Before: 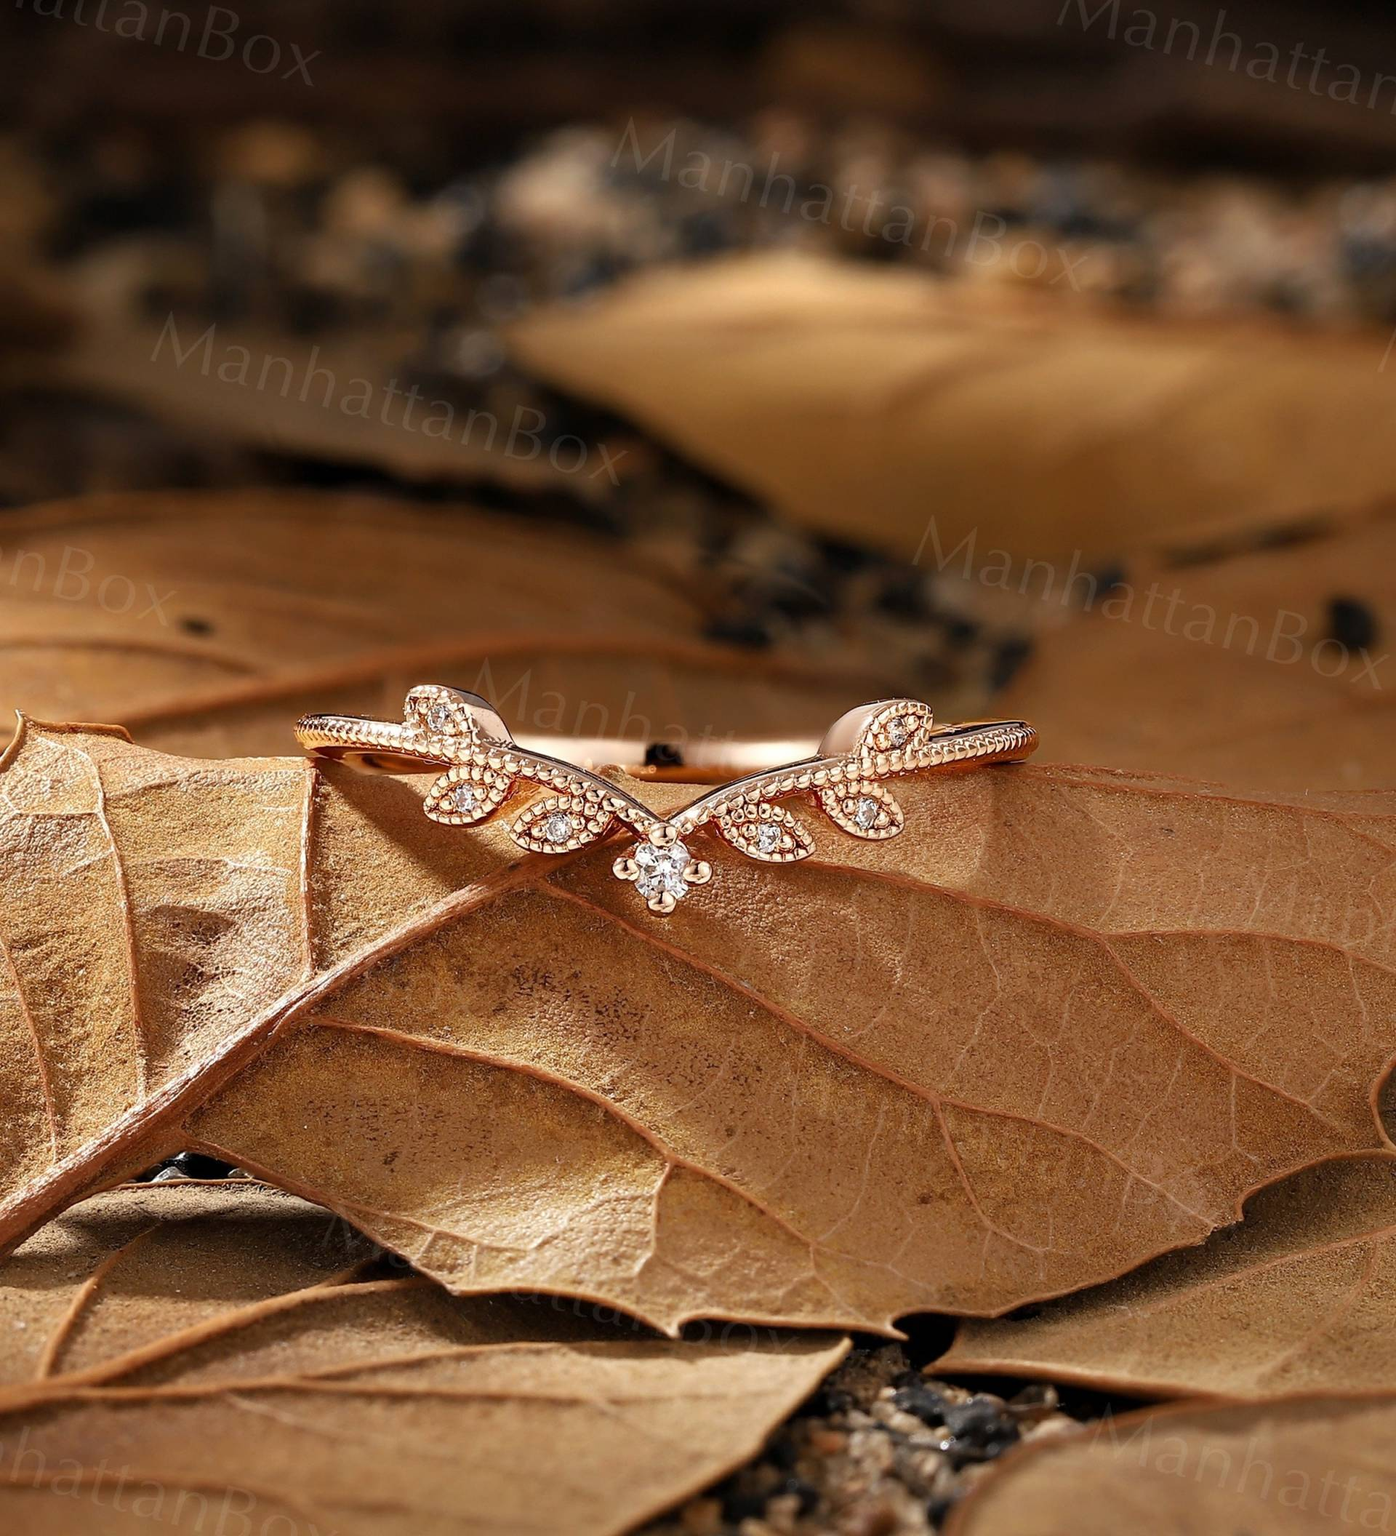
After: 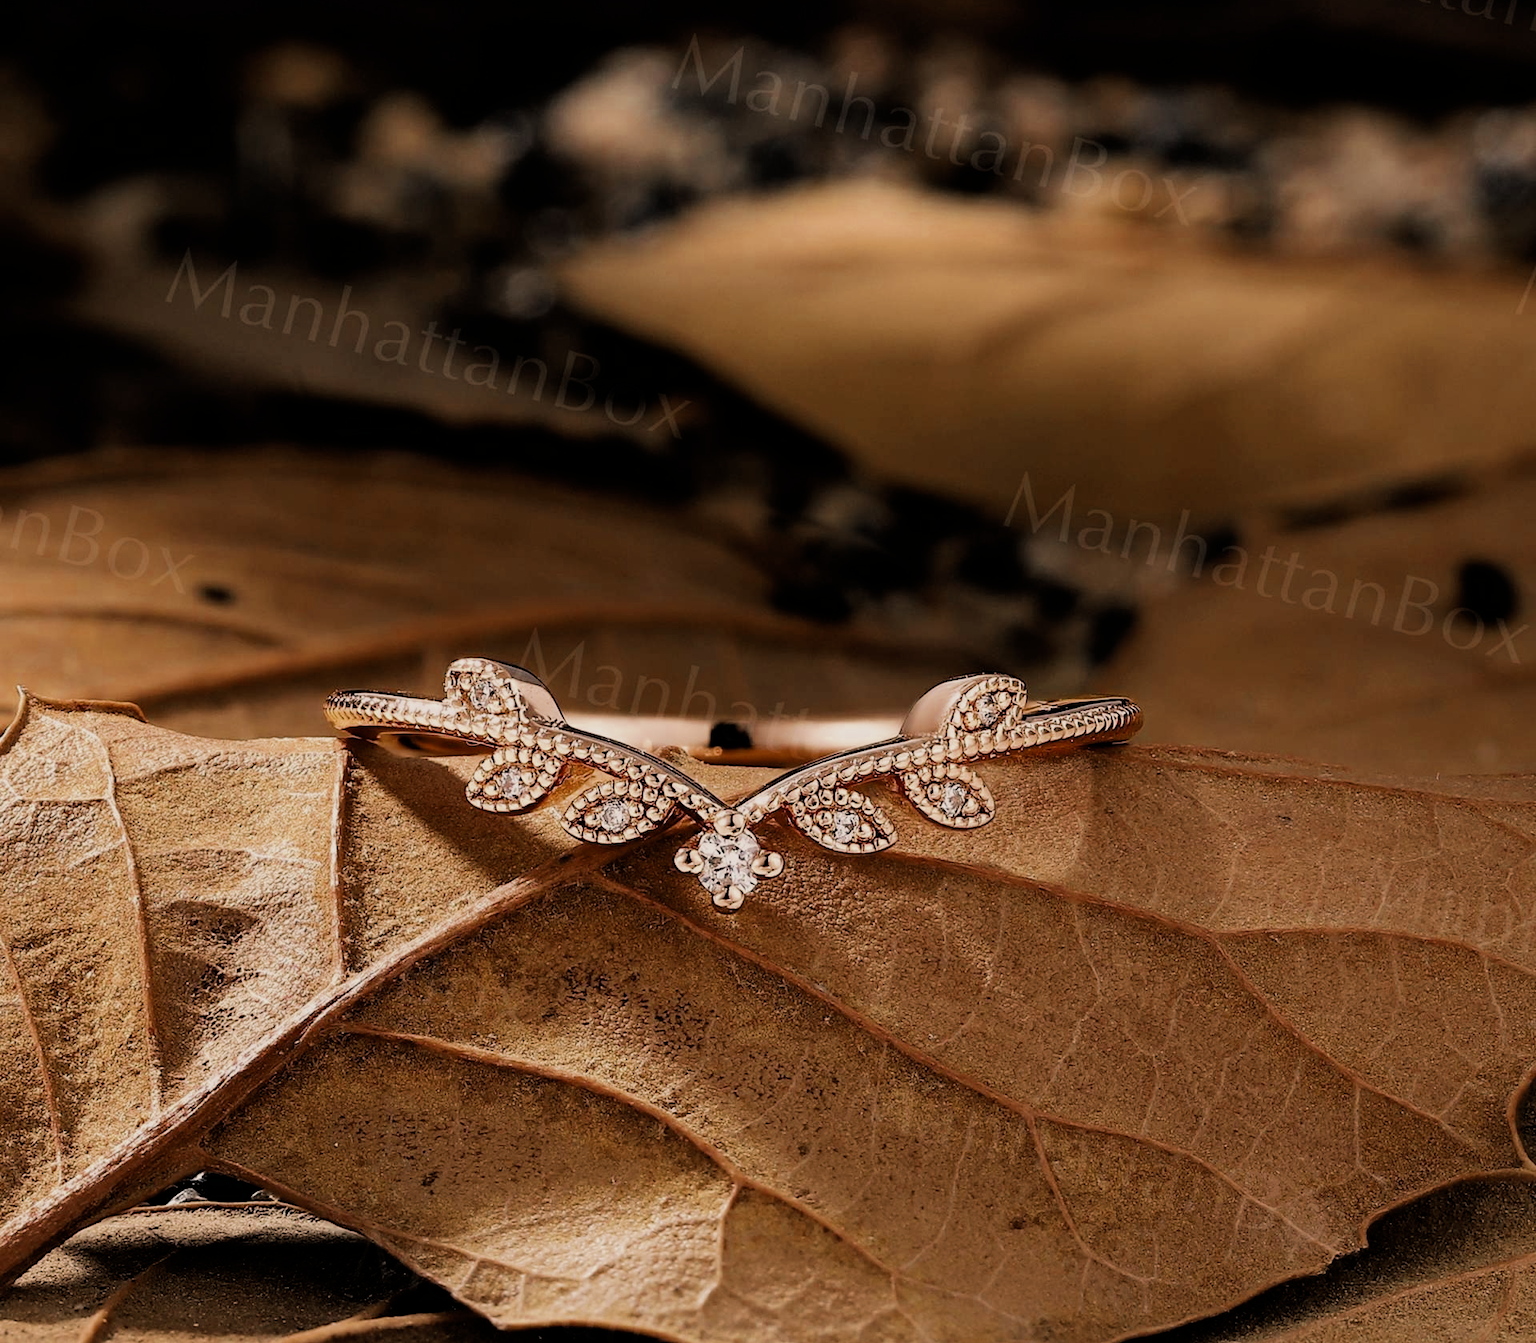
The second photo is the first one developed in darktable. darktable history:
crop and rotate: top 5.648%, bottom 14.841%
color zones: curves: ch0 [(0, 0.5) (0.125, 0.4) (0.25, 0.5) (0.375, 0.4) (0.5, 0.4) (0.625, 0.35) (0.75, 0.35) (0.875, 0.5)]; ch1 [(0, 0.35) (0.125, 0.45) (0.25, 0.35) (0.375, 0.35) (0.5, 0.35) (0.625, 0.35) (0.75, 0.45) (0.875, 0.35)]; ch2 [(0, 0.6) (0.125, 0.5) (0.25, 0.5) (0.375, 0.6) (0.5, 0.6) (0.625, 0.5) (0.75, 0.5) (0.875, 0.5)]
filmic rgb: black relative exposure -5.14 EV, white relative exposure 3.97 EV, hardness 2.89, contrast 1.298, highlights saturation mix -29.95%
color balance rgb: shadows lift › luminance -20.217%, highlights gain › chroma 3.851%, highlights gain › hue 58.02°, perceptual saturation grading › global saturation 0.057%, global vibrance 20%
